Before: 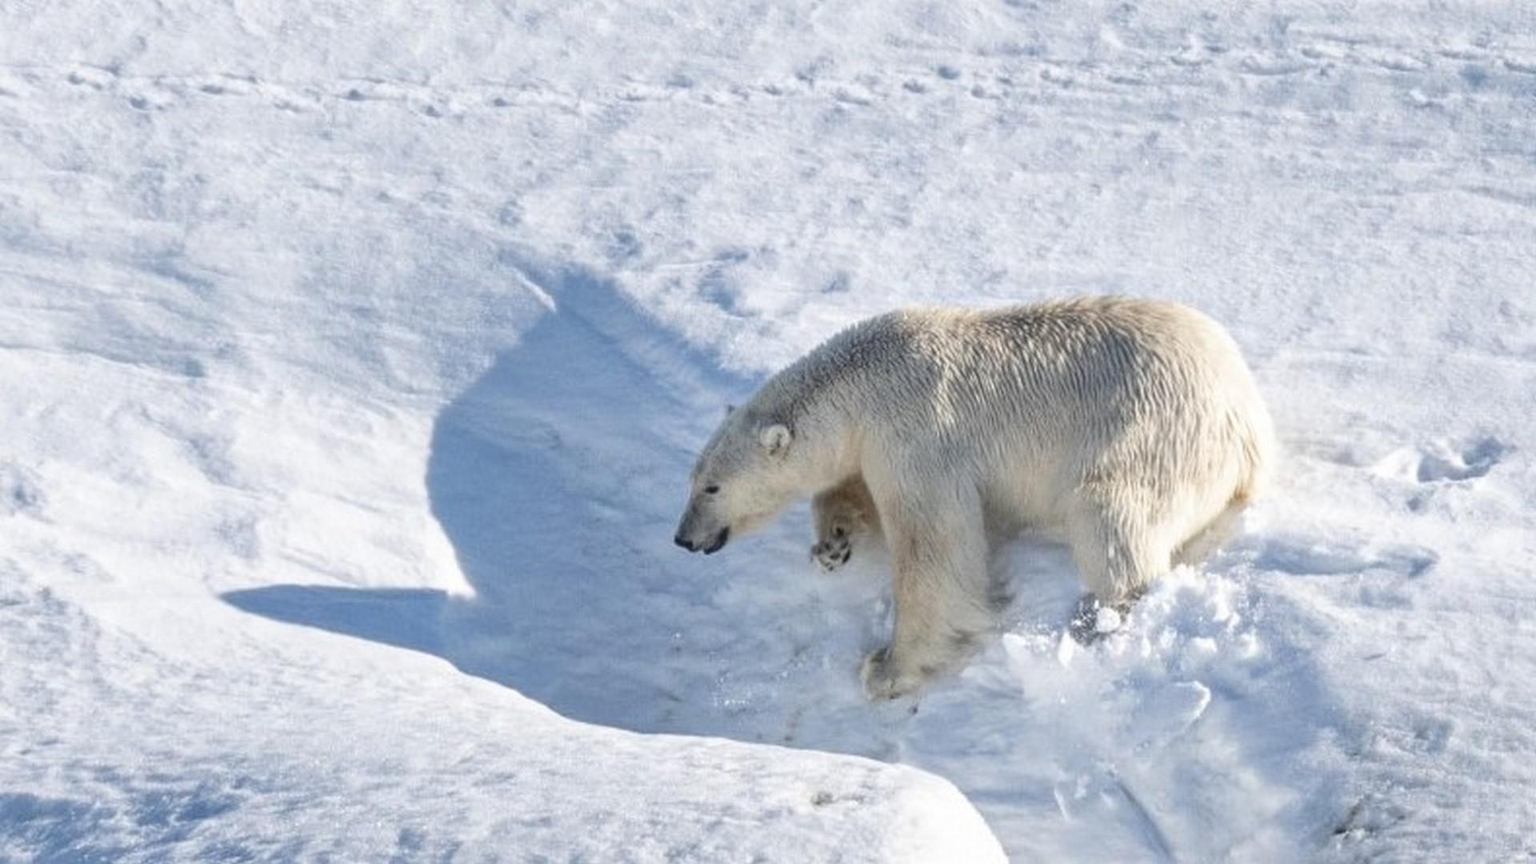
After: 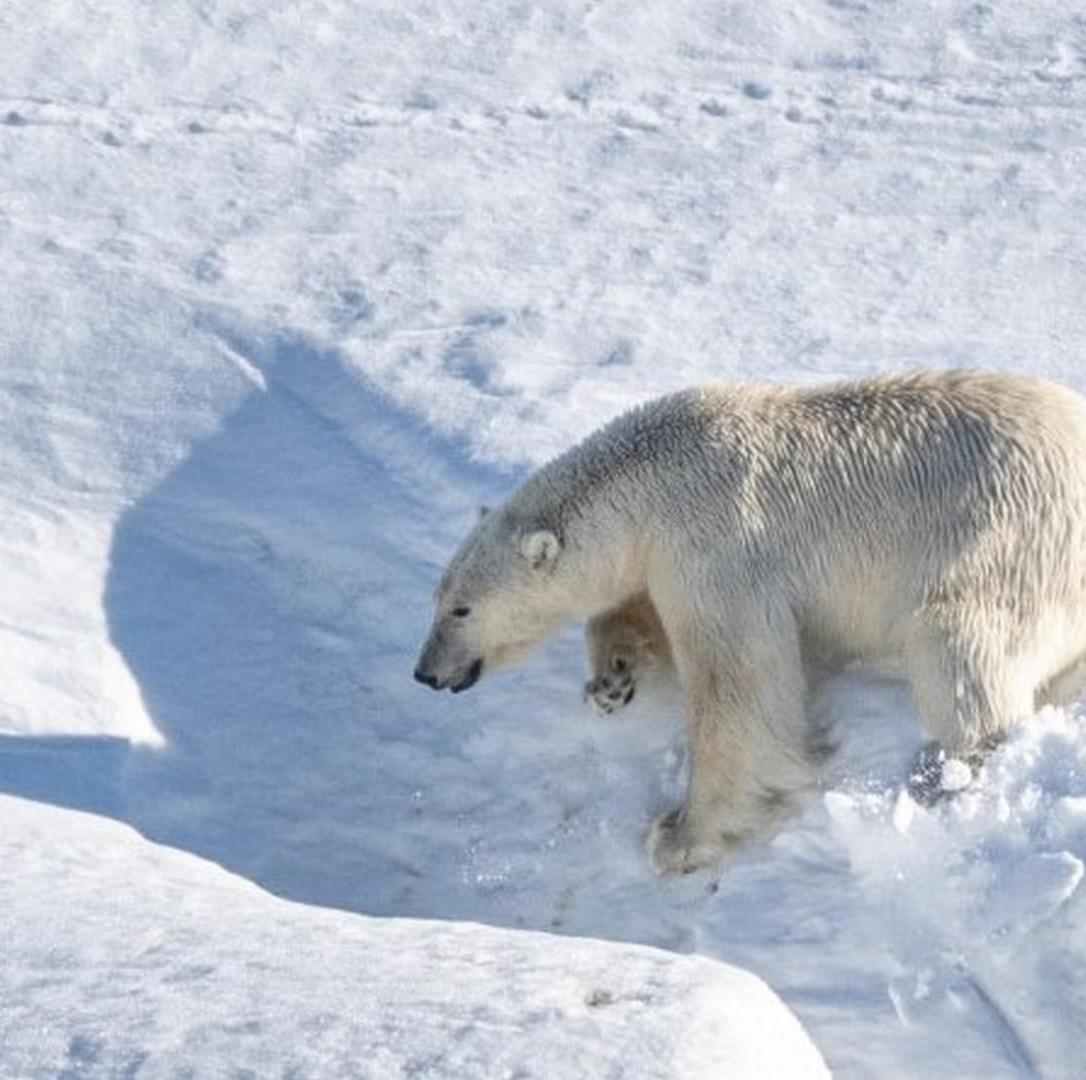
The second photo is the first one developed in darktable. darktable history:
crop and rotate: left 22.362%, right 21.075%
